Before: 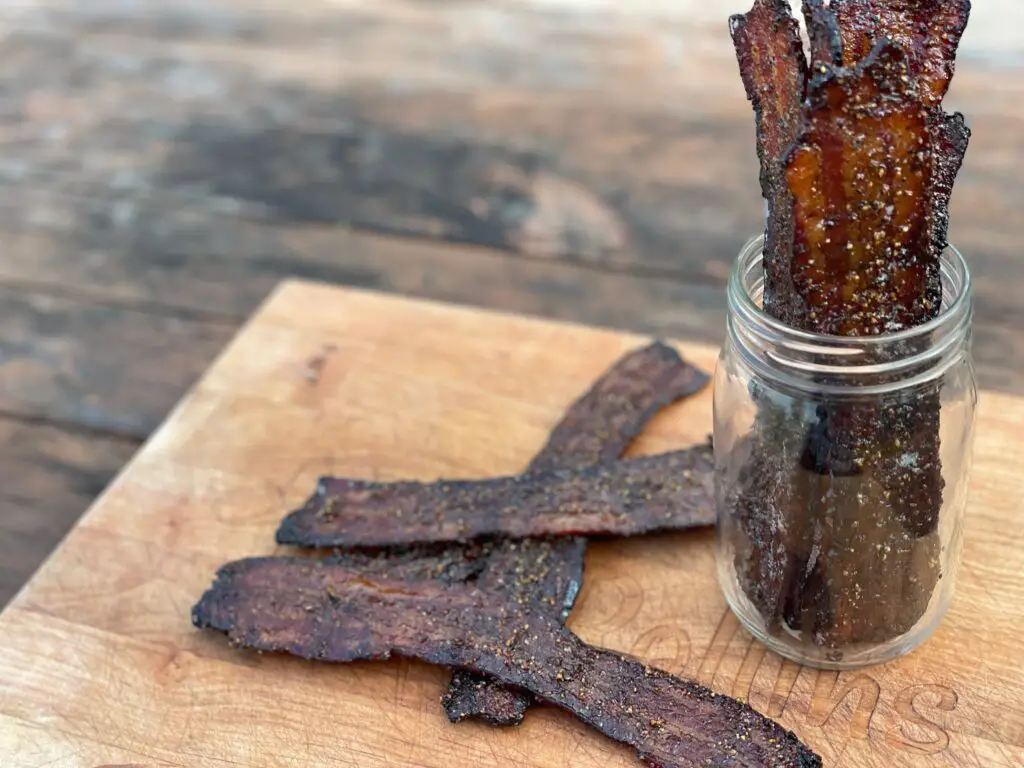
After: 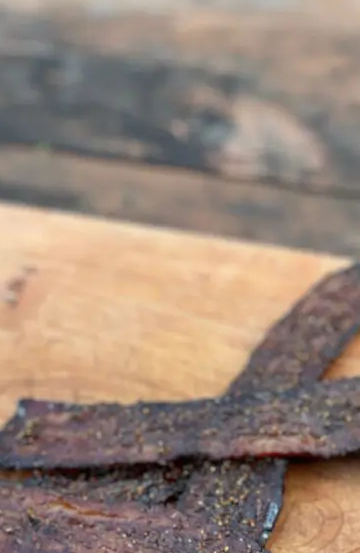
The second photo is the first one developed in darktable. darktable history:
crop and rotate: left 29.363%, top 10.23%, right 35.434%, bottom 17.748%
exposure: compensate exposure bias true, compensate highlight preservation false
